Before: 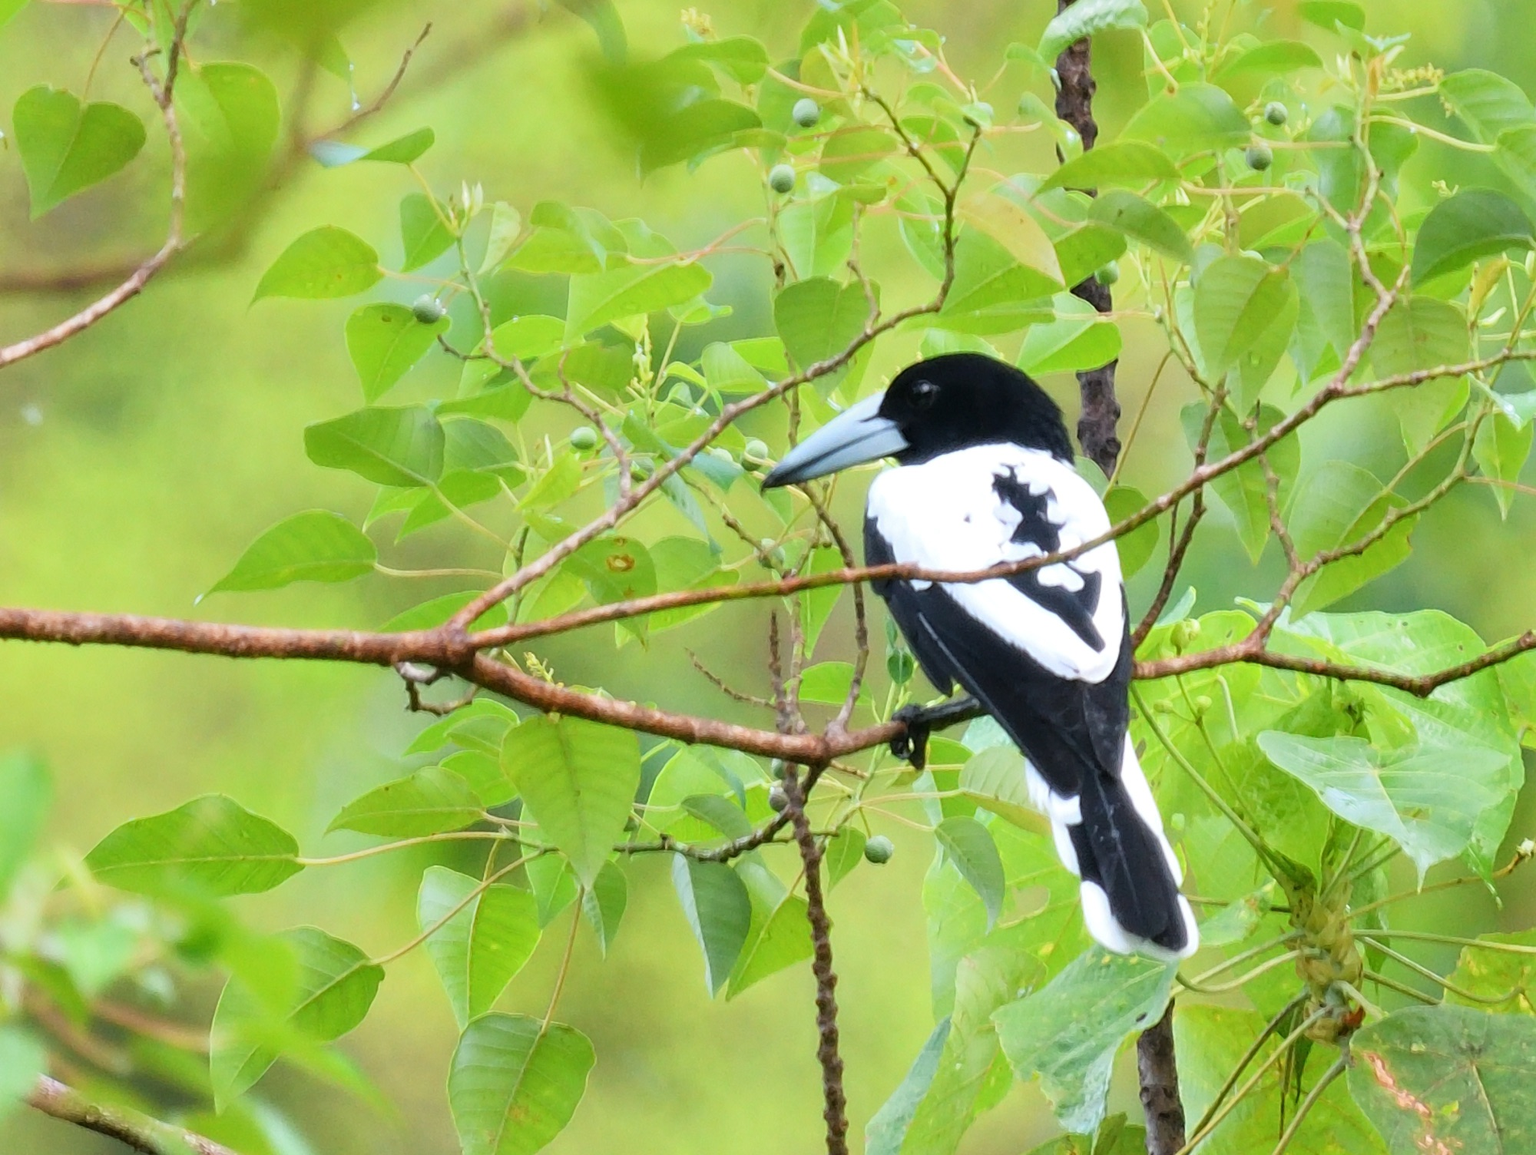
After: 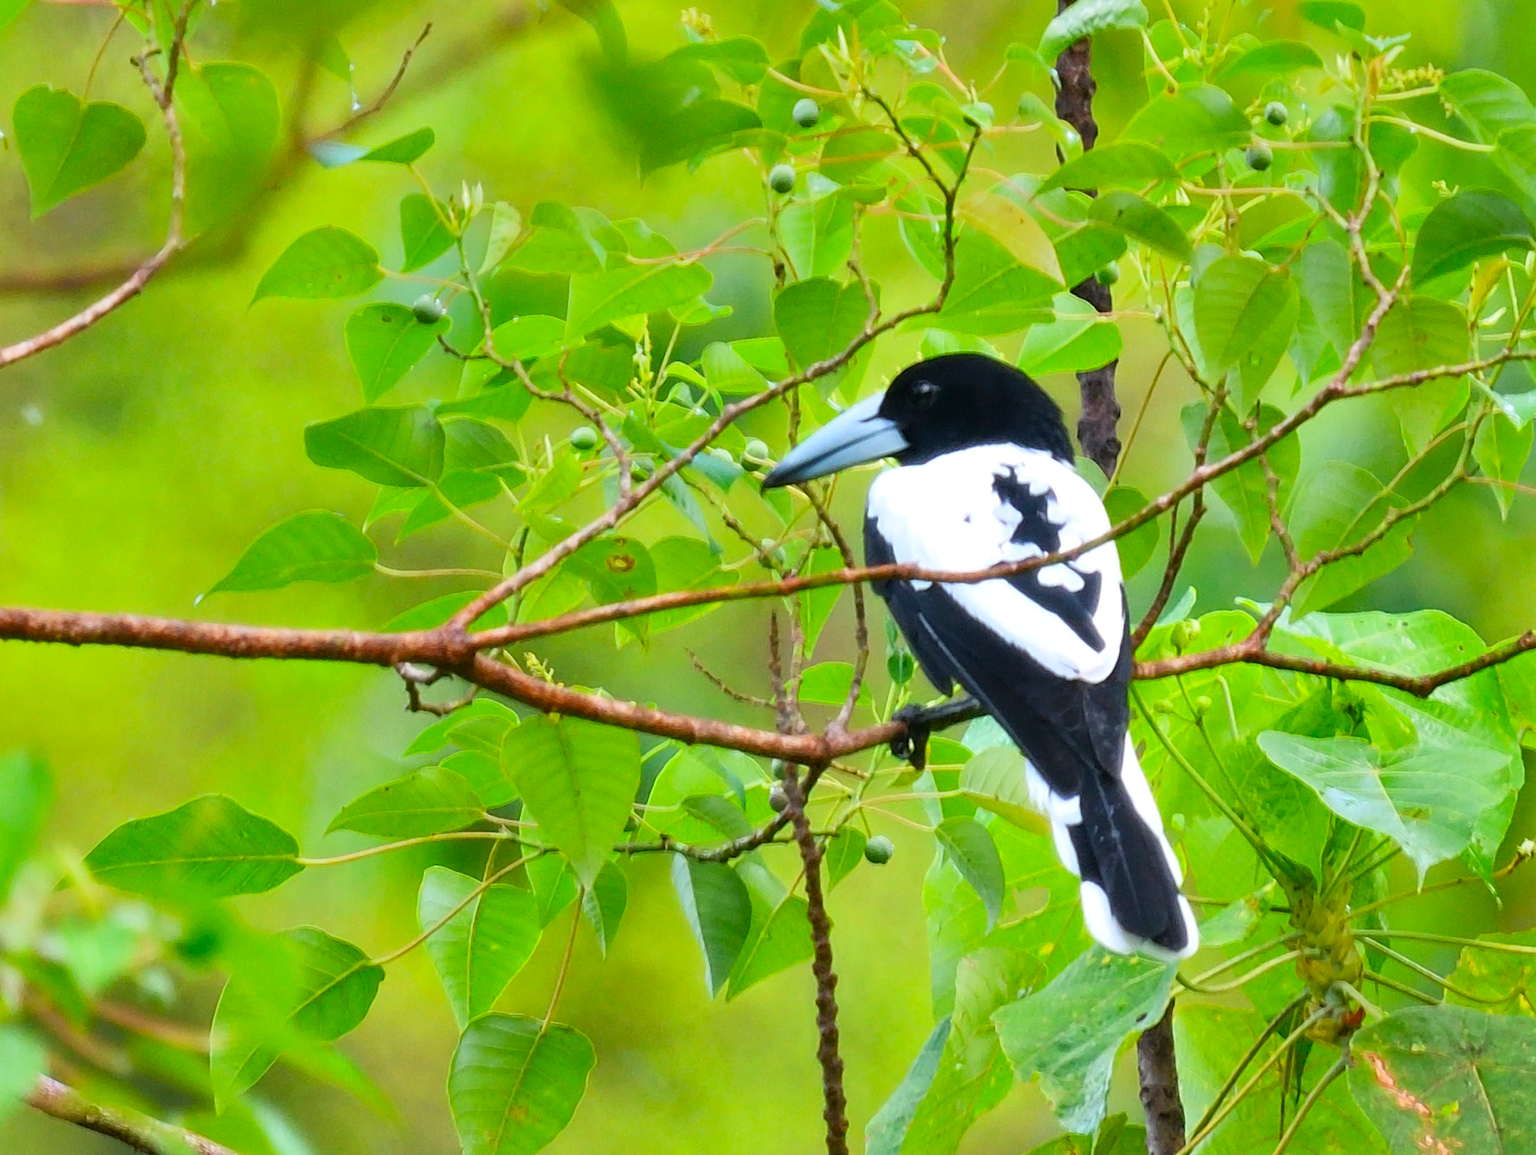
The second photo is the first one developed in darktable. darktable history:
tone equalizer: on, module defaults
color correction: saturation 1.34
shadows and highlights: soften with gaussian
